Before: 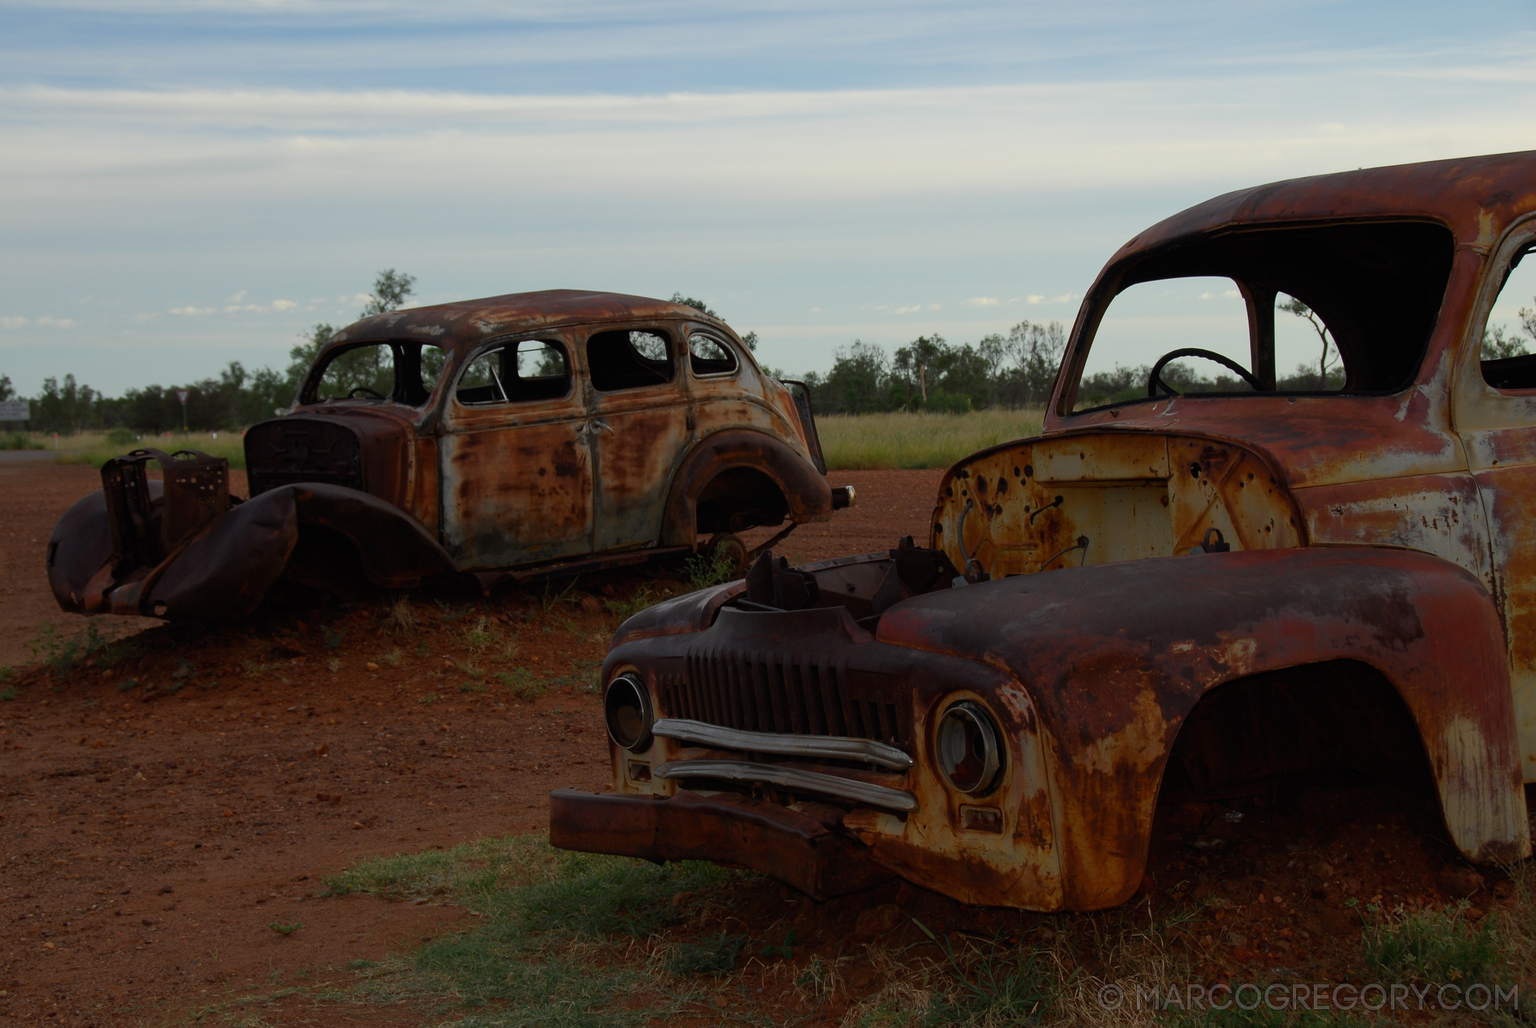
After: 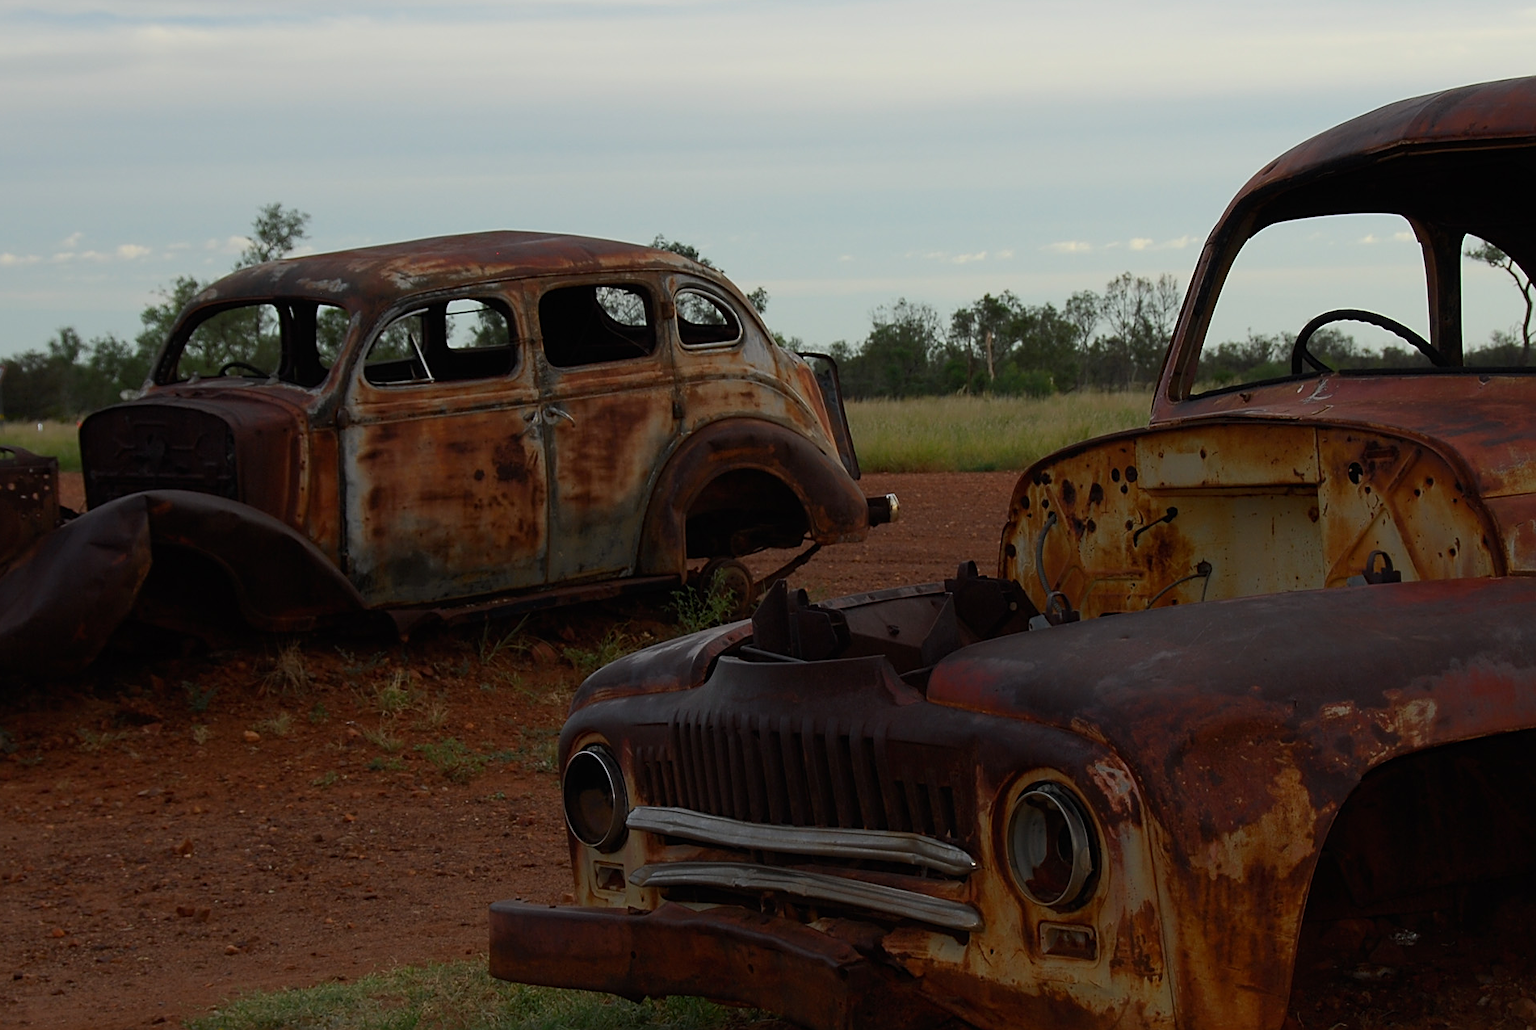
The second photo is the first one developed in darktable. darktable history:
sharpen: on, module defaults
crop and rotate: left 12.057%, top 11.426%, right 13.344%, bottom 13.78%
